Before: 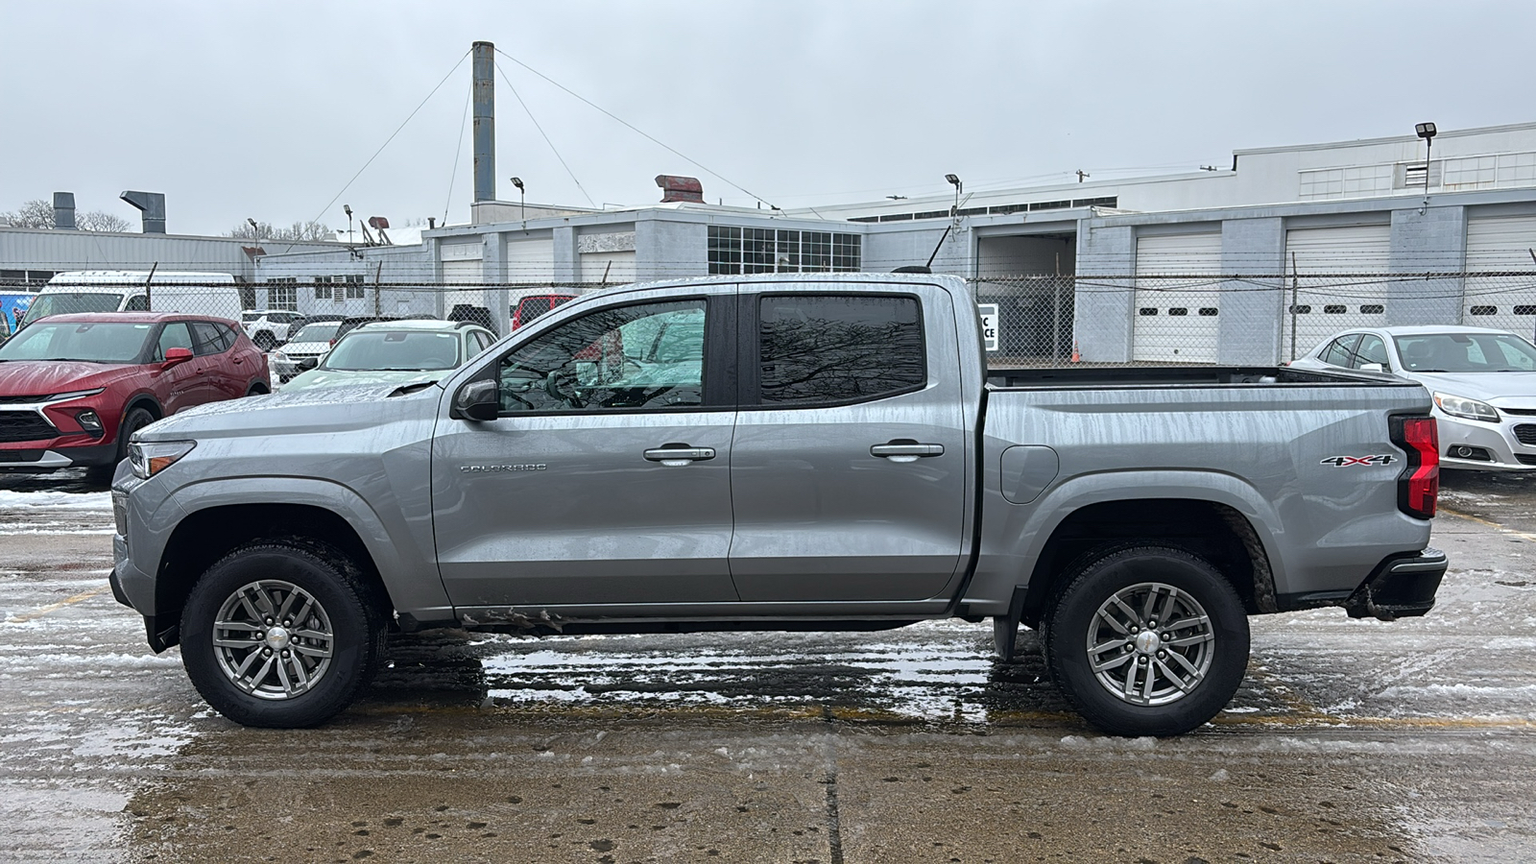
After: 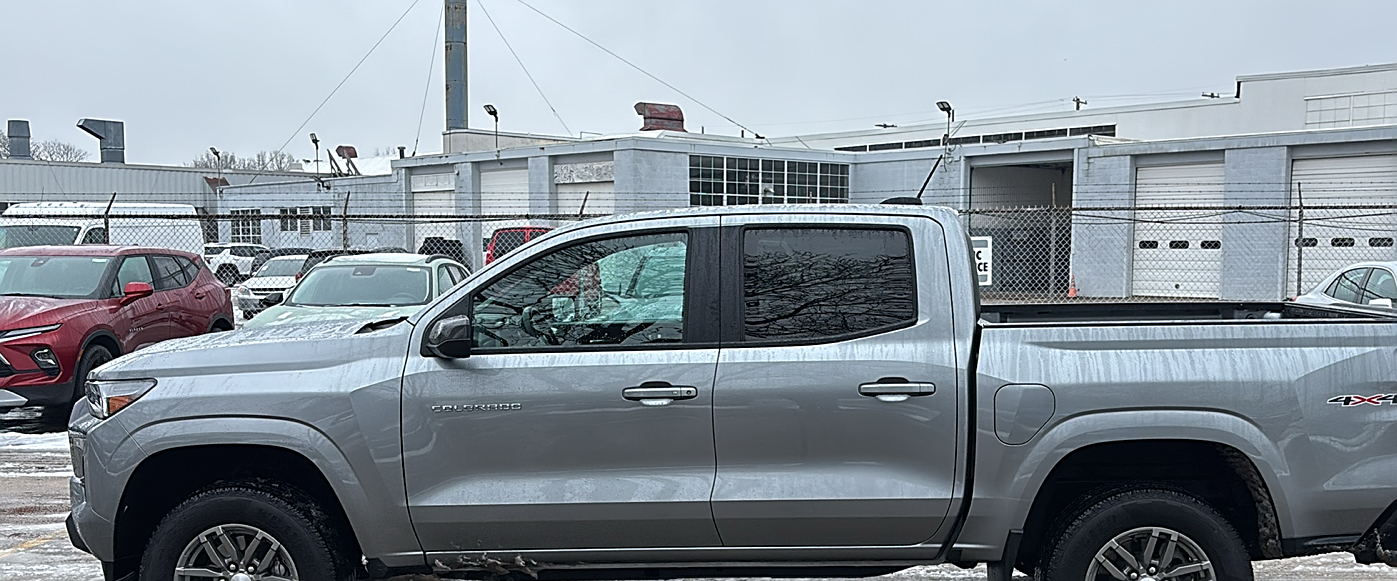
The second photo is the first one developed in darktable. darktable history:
crop: left 3.015%, top 8.969%, right 9.647%, bottom 26.457%
sharpen: on, module defaults
